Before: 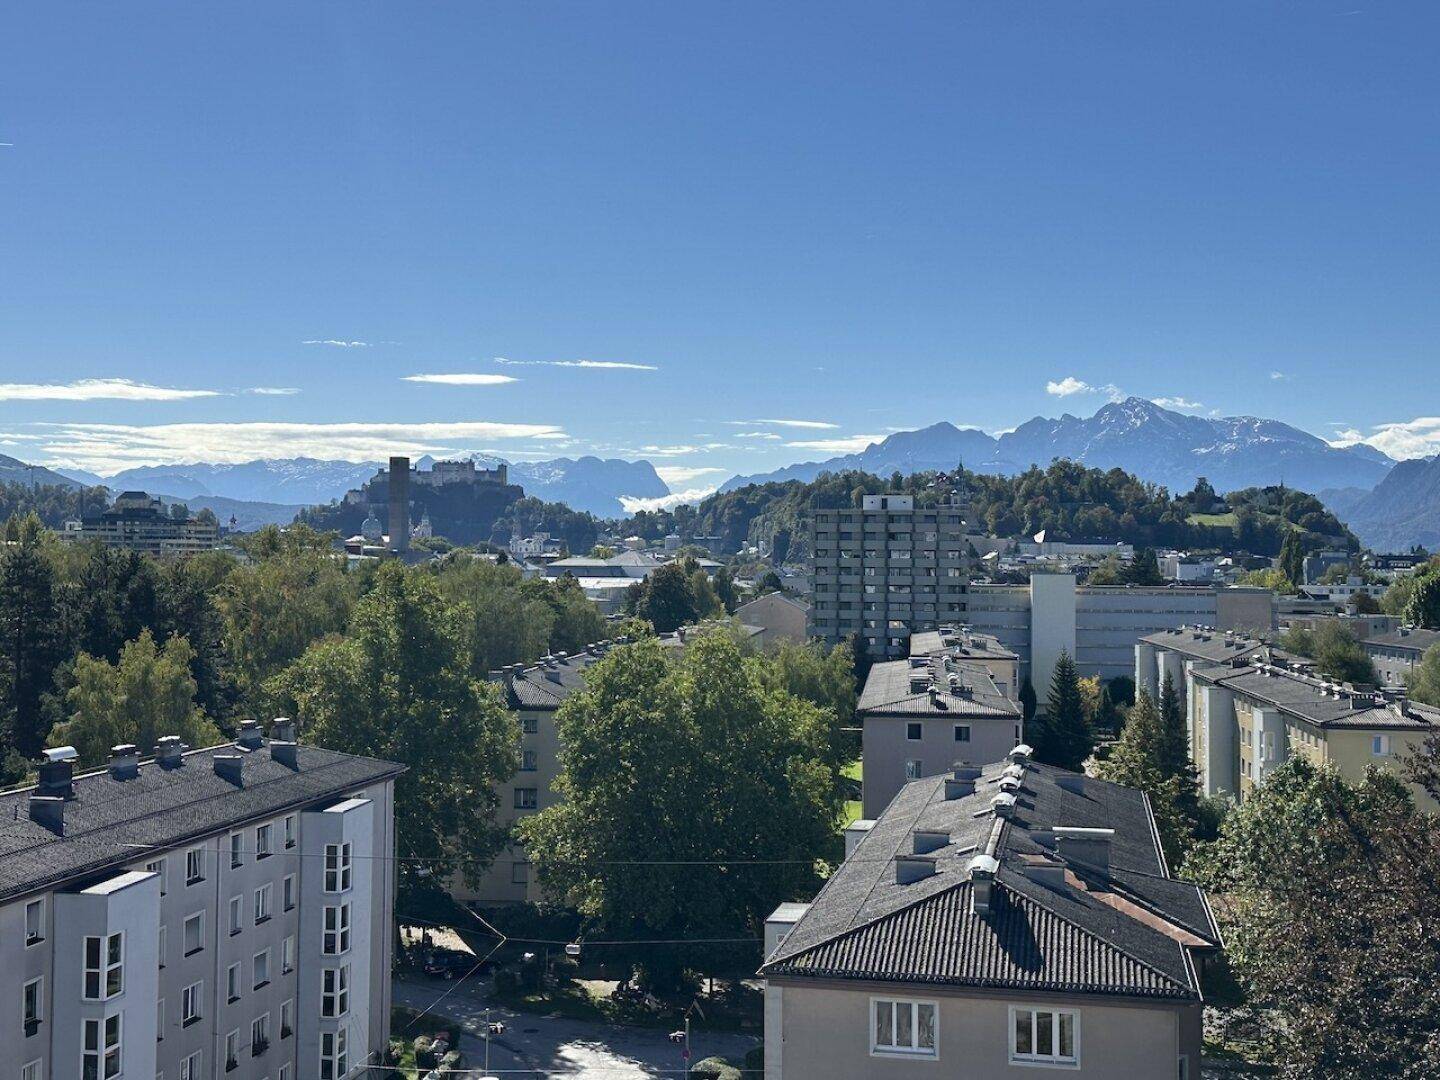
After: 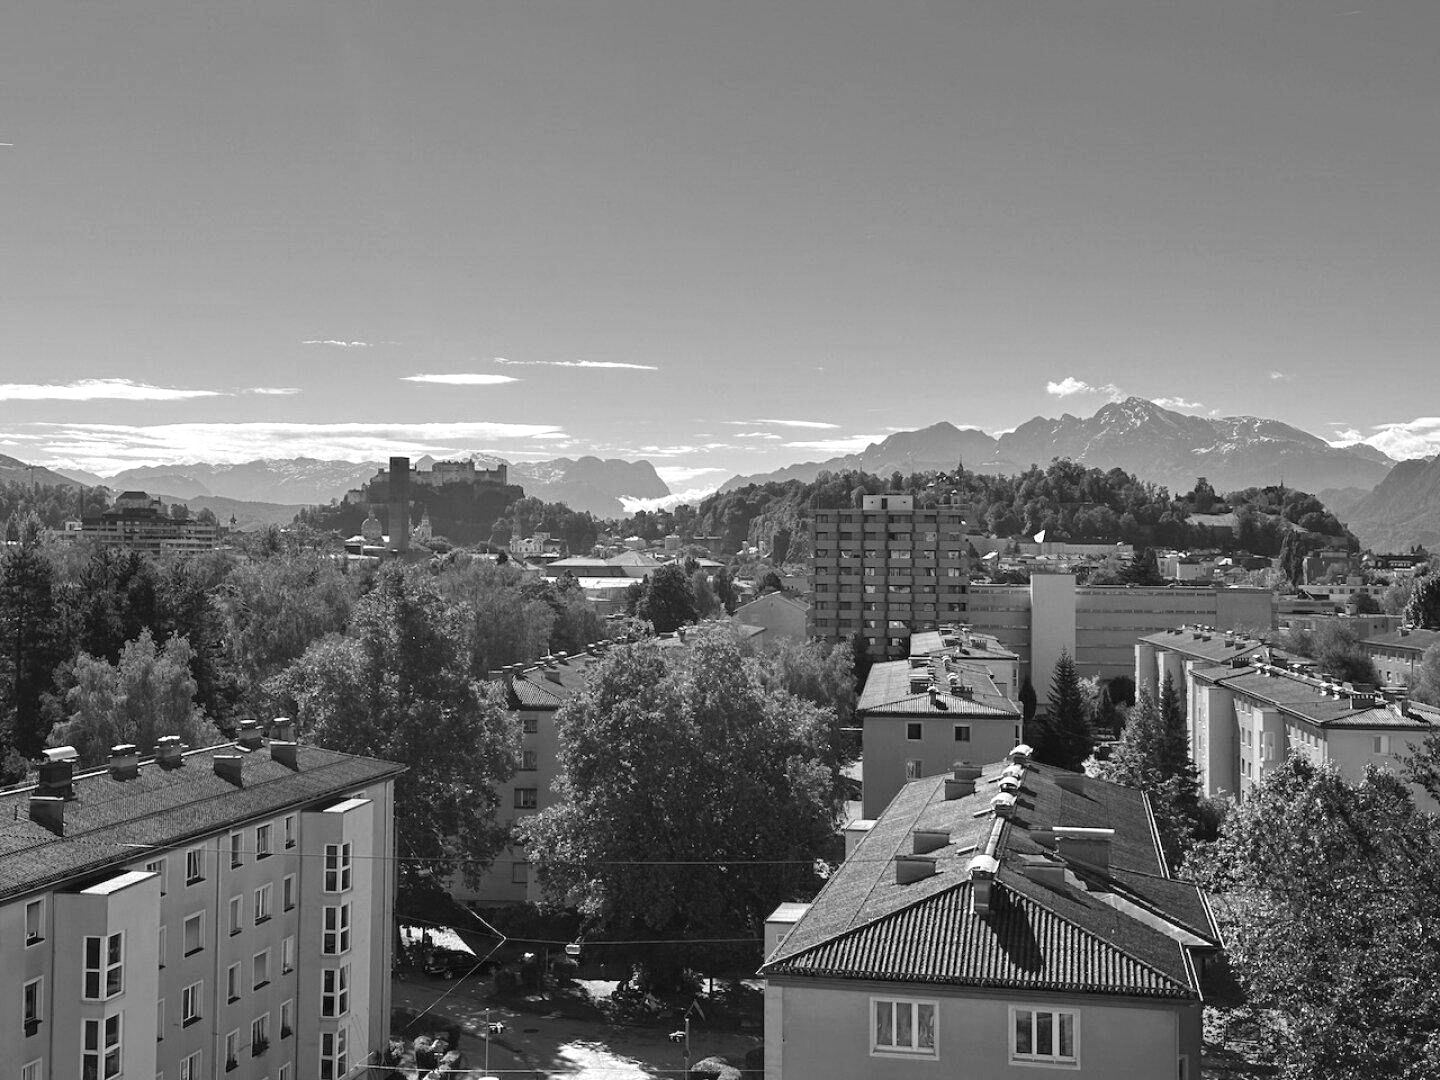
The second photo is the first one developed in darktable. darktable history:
white balance: red 1.08, blue 0.791
monochrome: on, module defaults
exposure: exposure 0.2 EV, compensate highlight preservation false
